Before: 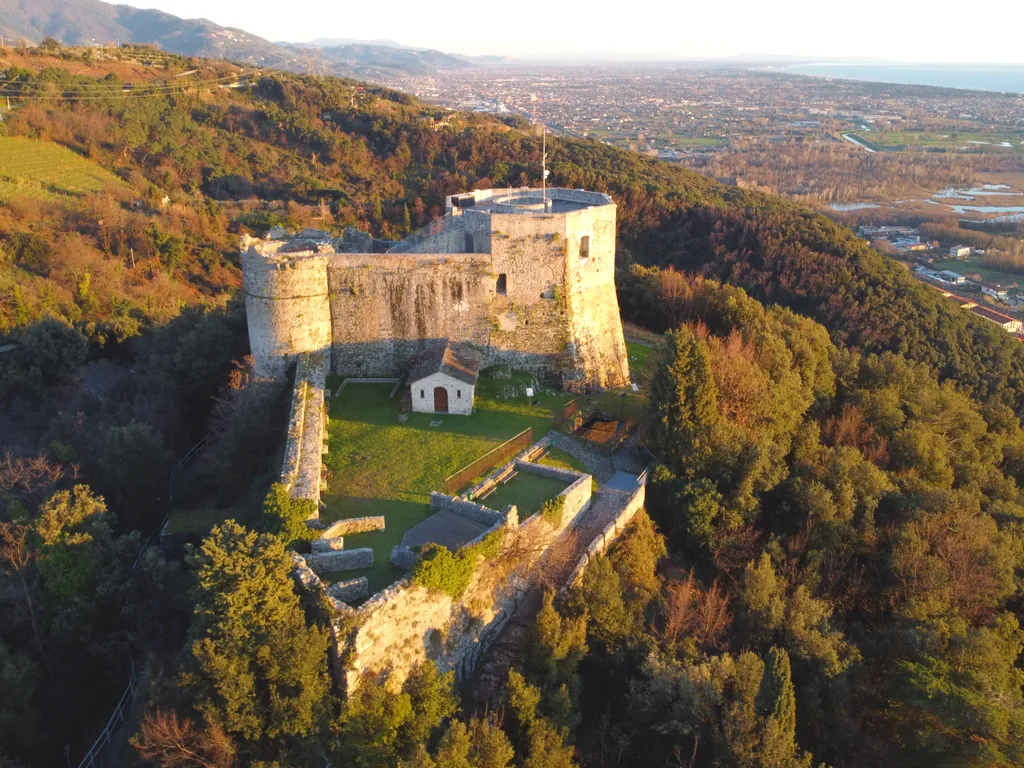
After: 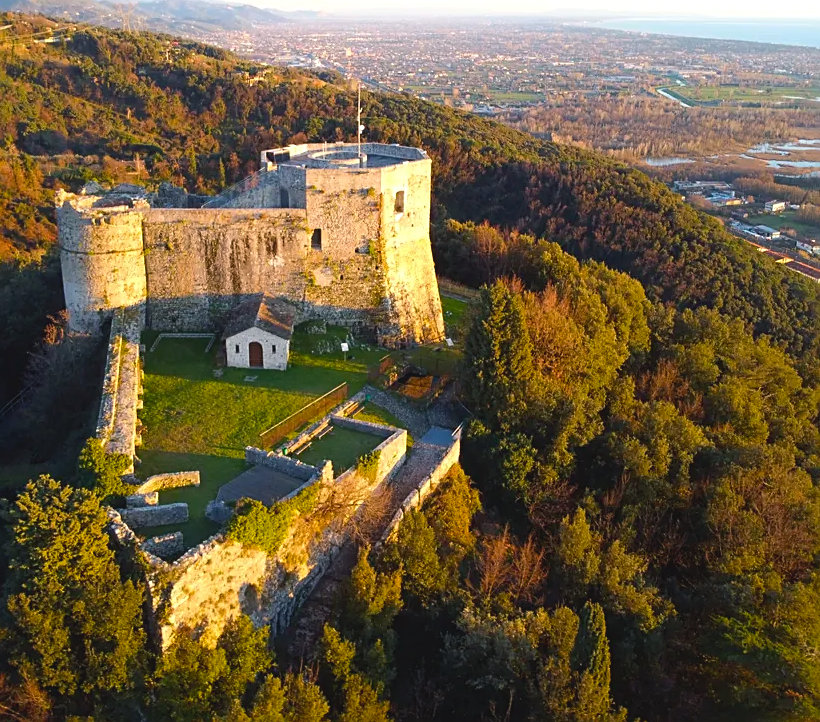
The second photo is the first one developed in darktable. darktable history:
crop and rotate: left 18.088%, top 5.951%, right 1.791%
sharpen: amount 0.493
shadows and highlights: shadows -23.25, highlights 45.04, soften with gaussian
exposure: black level correction 0.009, exposure -0.167 EV, compensate exposure bias true, compensate highlight preservation false
contrast brightness saturation: contrast -0.11
color balance rgb: shadows lift › luminance -5.05%, shadows lift › chroma 1.149%, shadows lift › hue 218.58°, perceptual saturation grading › global saturation 8.732%, global vibrance 20%
tone equalizer: -8 EV -0.378 EV, -7 EV -0.356 EV, -6 EV -0.363 EV, -5 EV -0.232 EV, -3 EV 0.216 EV, -2 EV 0.356 EV, -1 EV 0.403 EV, +0 EV 0.414 EV, edges refinement/feathering 500, mask exposure compensation -1.57 EV, preserve details no
